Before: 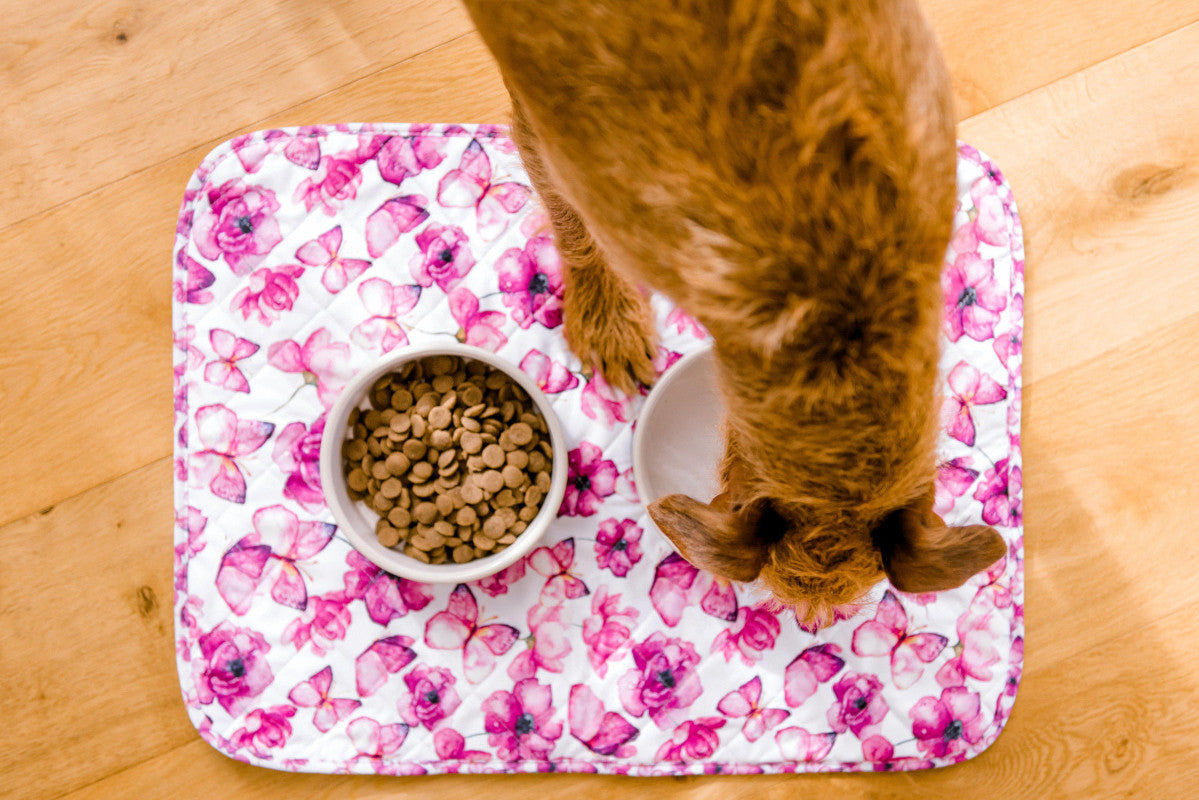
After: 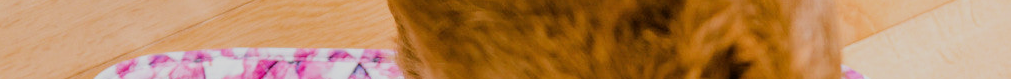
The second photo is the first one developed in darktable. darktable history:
filmic rgb: black relative exposure -7.65 EV, white relative exposure 4.56 EV, hardness 3.61
crop and rotate: left 9.644%, top 9.491%, right 6.021%, bottom 80.509%
